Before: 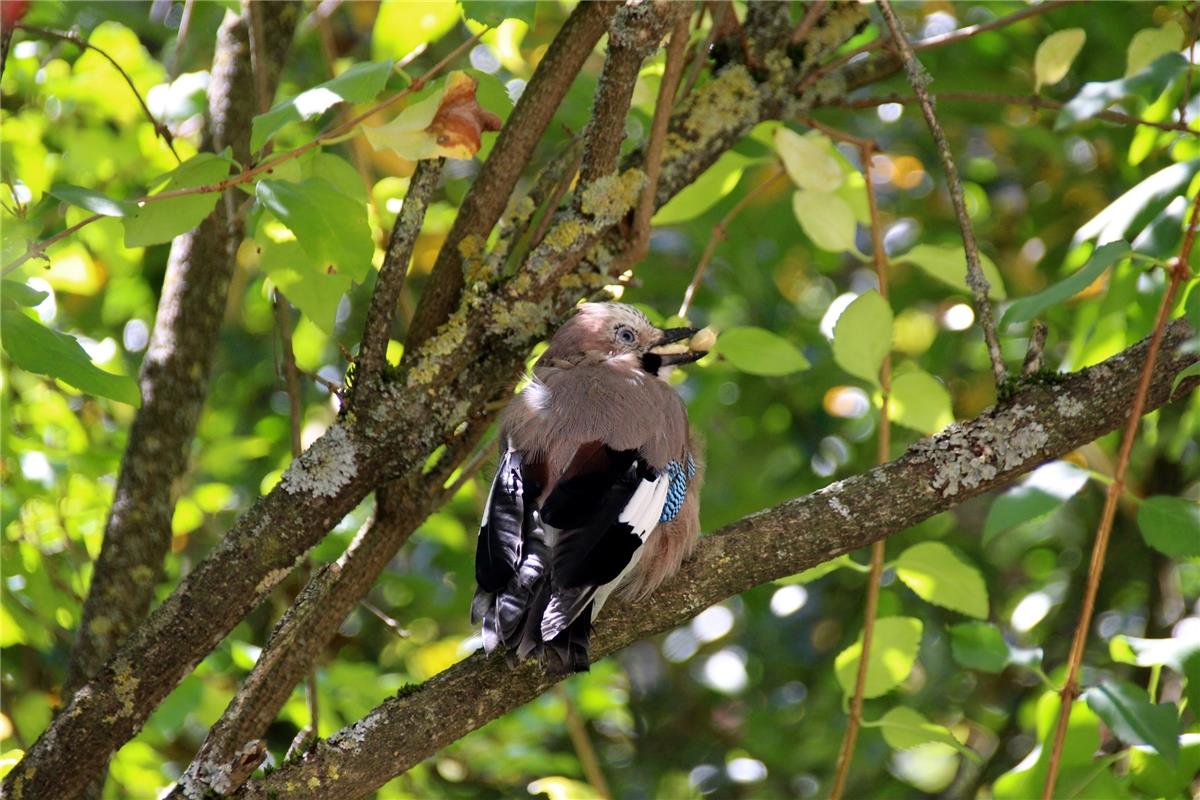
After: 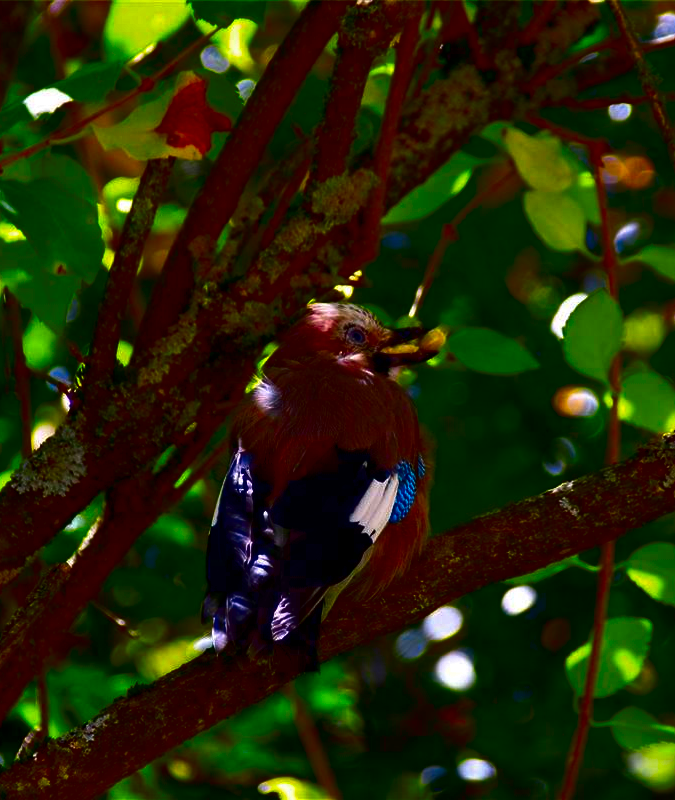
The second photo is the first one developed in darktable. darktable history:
color balance rgb: linear chroma grading › global chroma 9.31%, global vibrance 41.49%
crop and rotate: left 22.516%, right 21.234%
contrast brightness saturation: brightness -1, saturation 1
